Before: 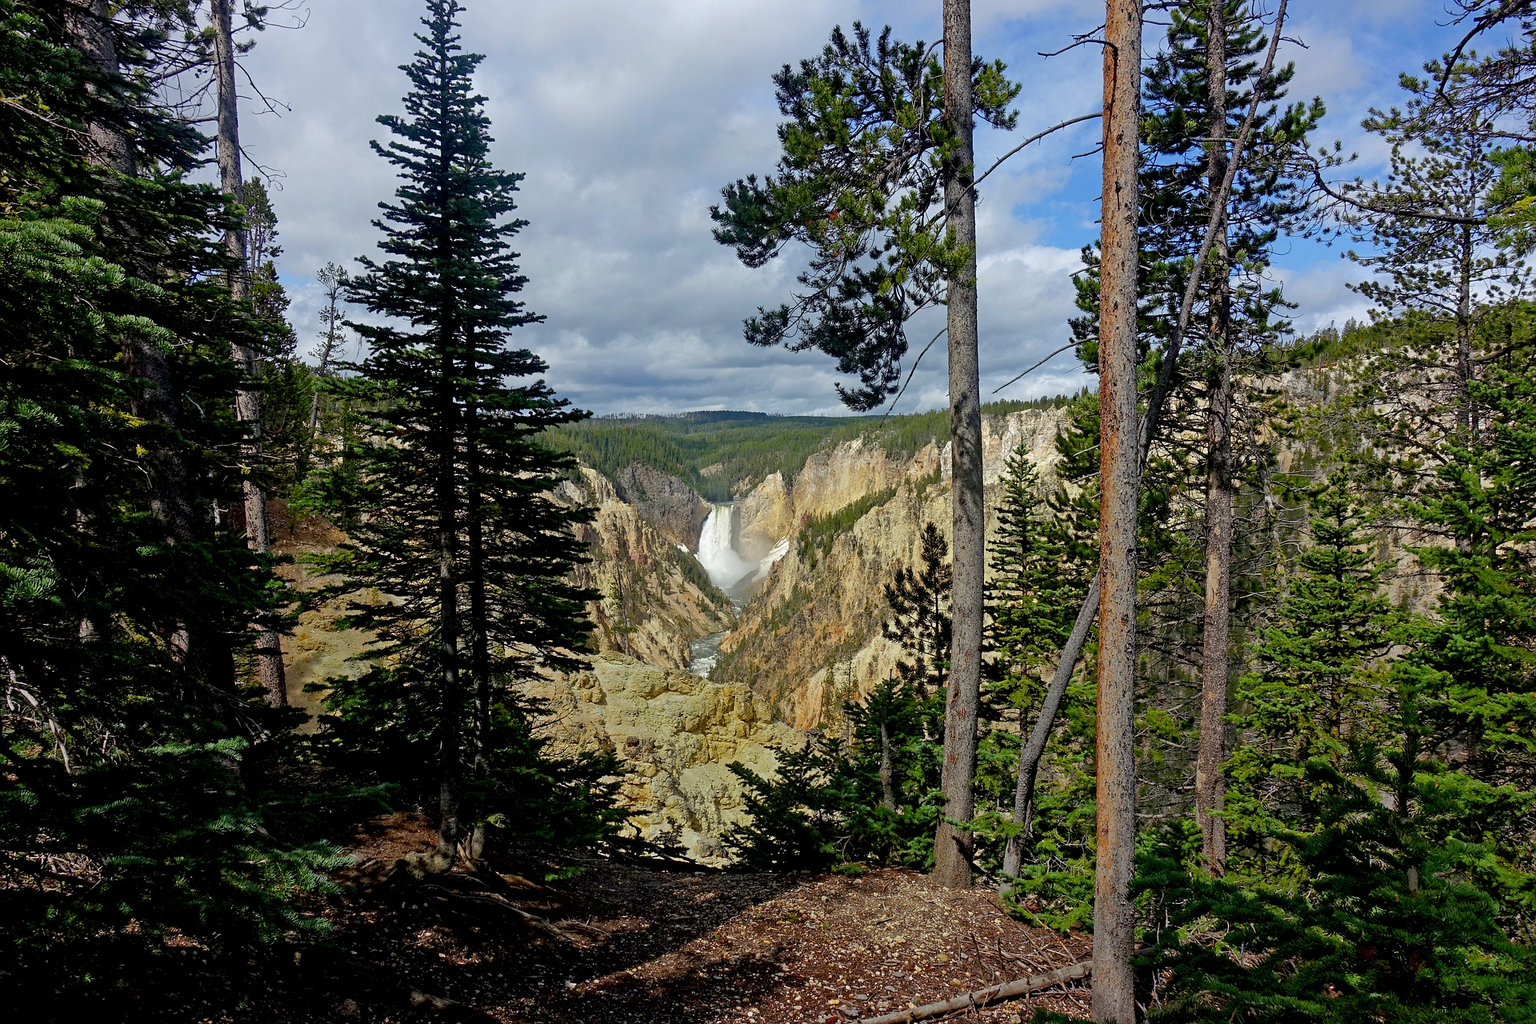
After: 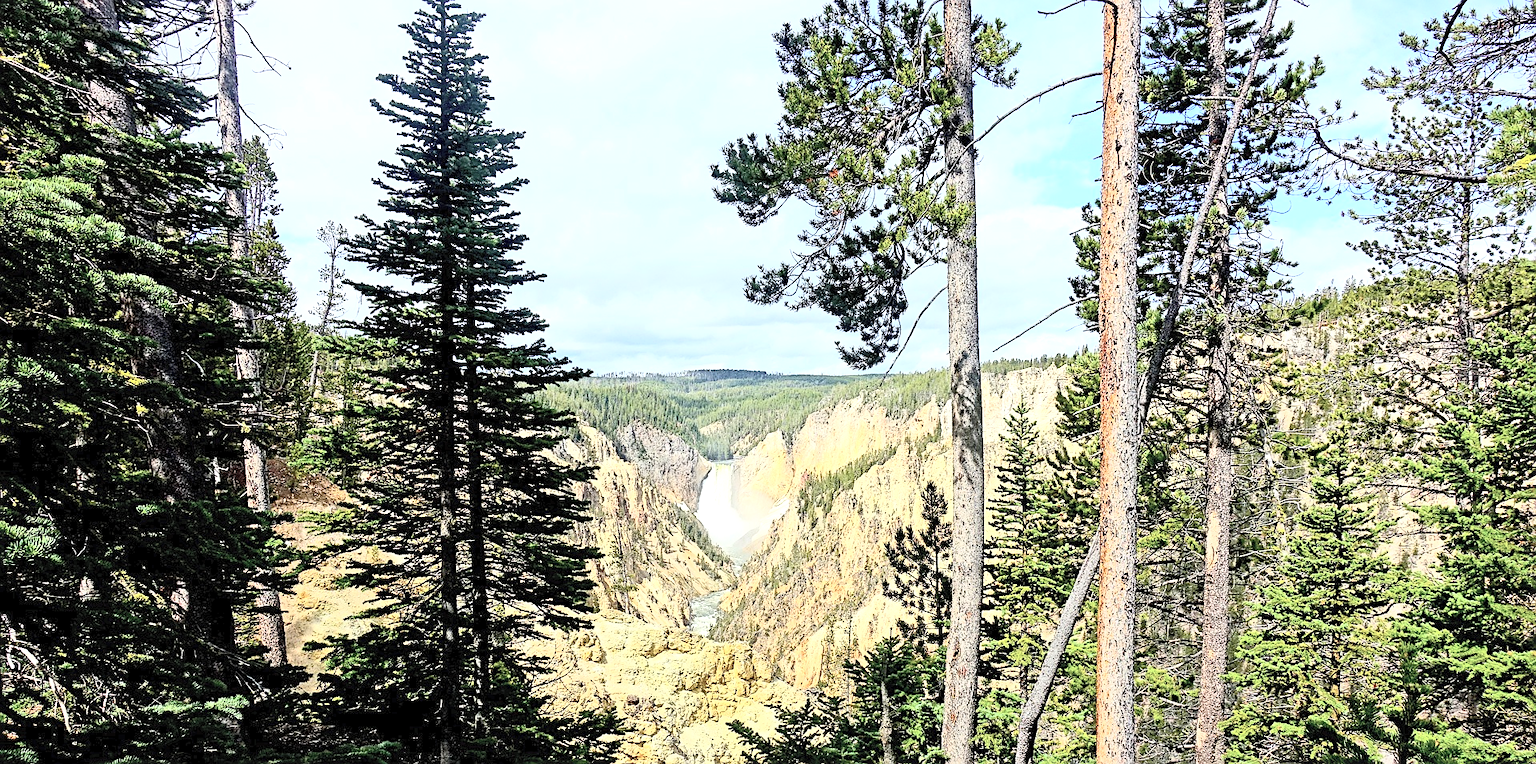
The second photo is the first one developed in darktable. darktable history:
contrast brightness saturation: contrast 0.423, brightness 0.552, saturation -0.198
crop: top 4.097%, bottom 21.261%
exposure: exposure 1.149 EV, compensate highlight preservation false
sharpen: amount 0.491
